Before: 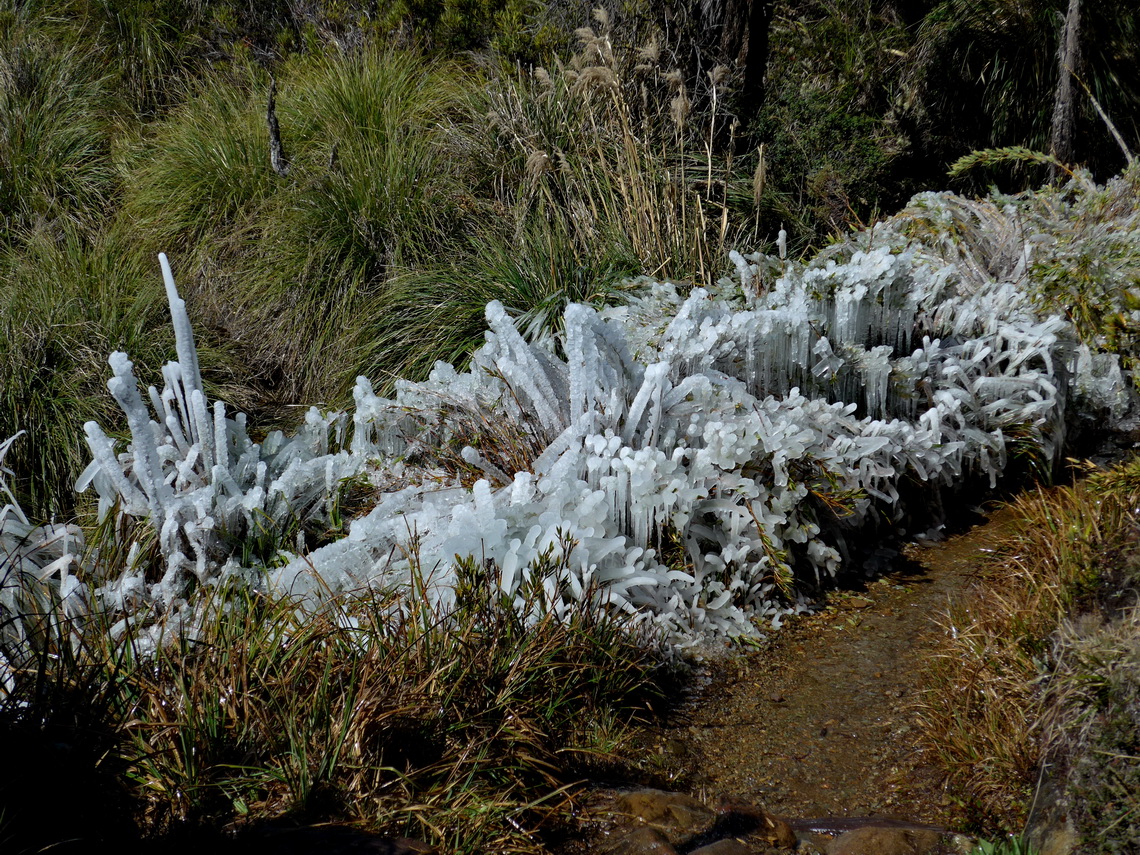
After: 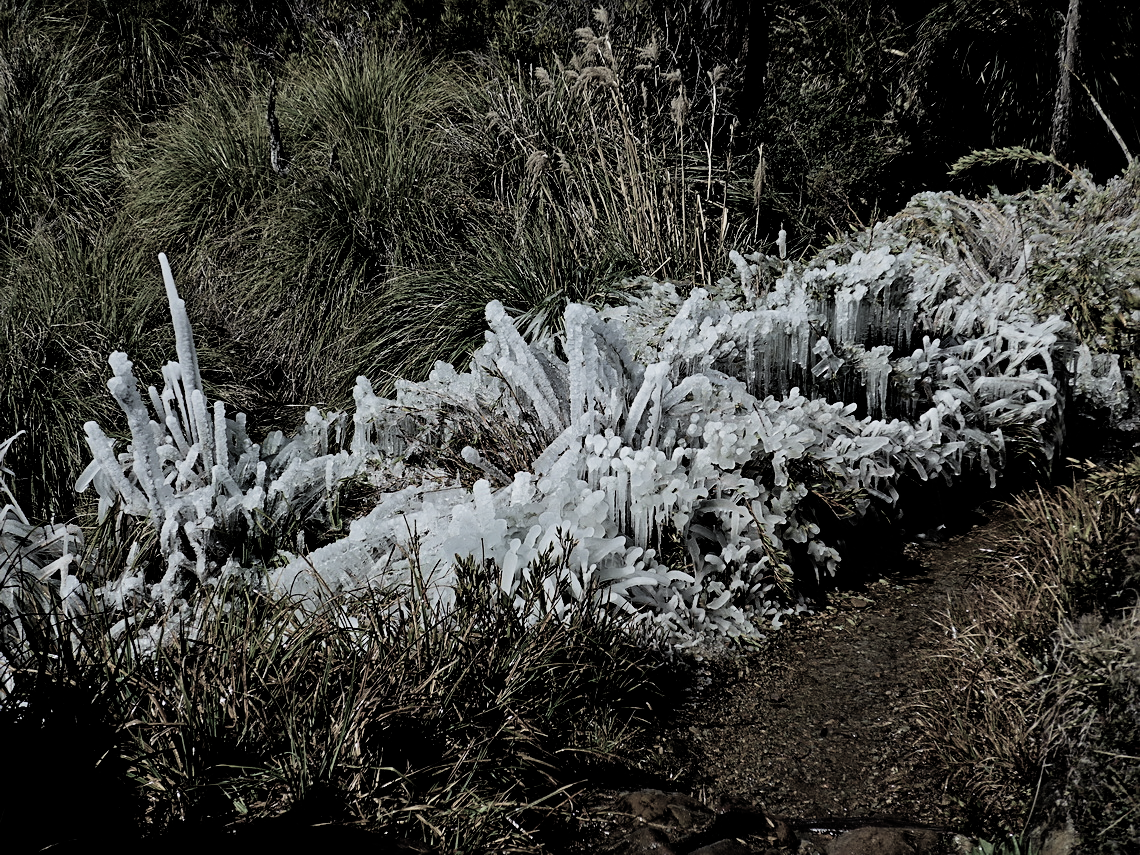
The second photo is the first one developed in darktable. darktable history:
filmic rgb: black relative exposure -5.07 EV, white relative exposure 3.99 EV, hardness 2.89, contrast 1.3, highlights saturation mix -28.99%, color science v4 (2020)
velvia: on, module defaults
exposure: black level correction 0.002, compensate highlight preservation false
sharpen: on, module defaults
tone equalizer: edges refinement/feathering 500, mask exposure compensation -1.57 EV, preserve details no
